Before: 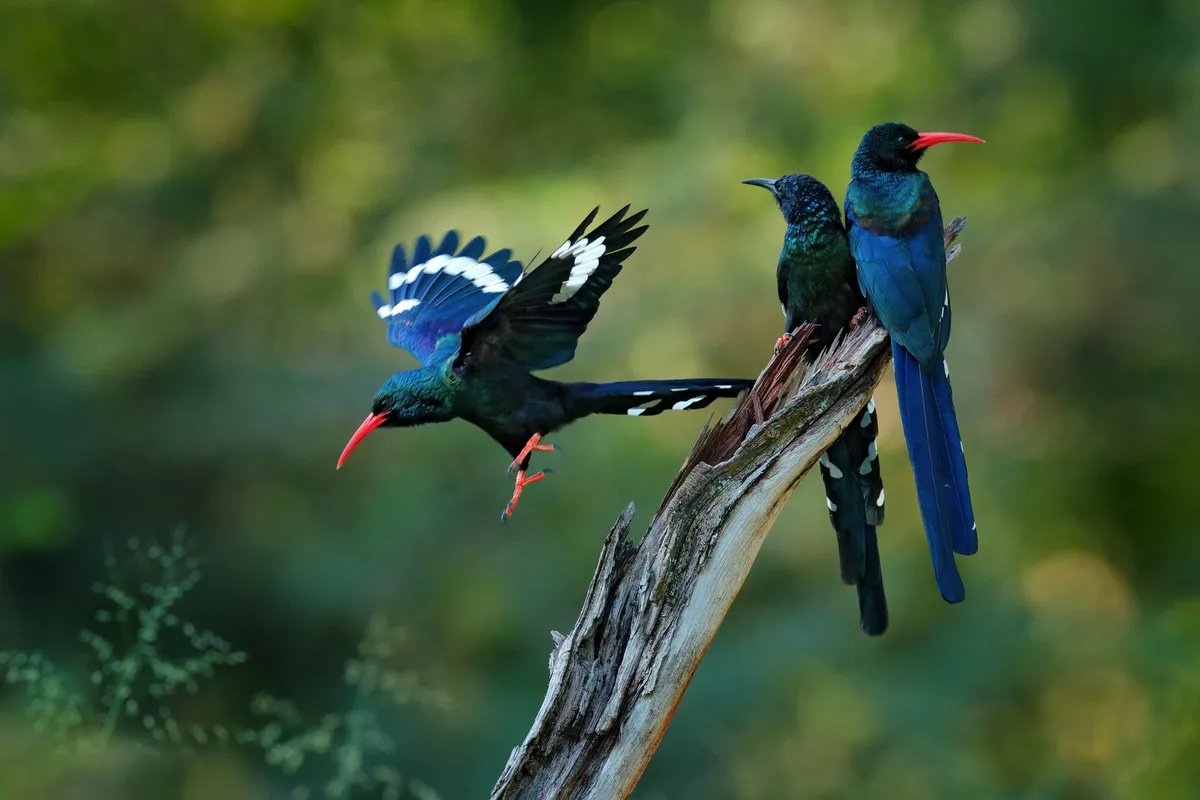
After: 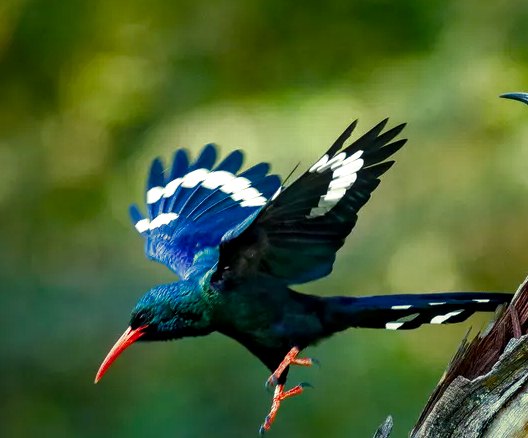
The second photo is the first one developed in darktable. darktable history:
color balance rgb: perceptual saturation grading › highlights -29.58%, perceptual saturation grading › mid-tones 29.47%, perceptual saturation grading › shadows 59.73%, perceptual brilliance grading › global brilliance -17.79%, perceptual brilliance grading › highlights 28.73%, global vibrance 15.44%
split-toning: shadows › hue 290.82°, shadows › saturation 0.34, highlights › saturation 0.38, balance 0, compress 50%
crop: left 20.248%, top 10.86%, right 35.675%, bottom 34.321%
local contrast: detail 130%
